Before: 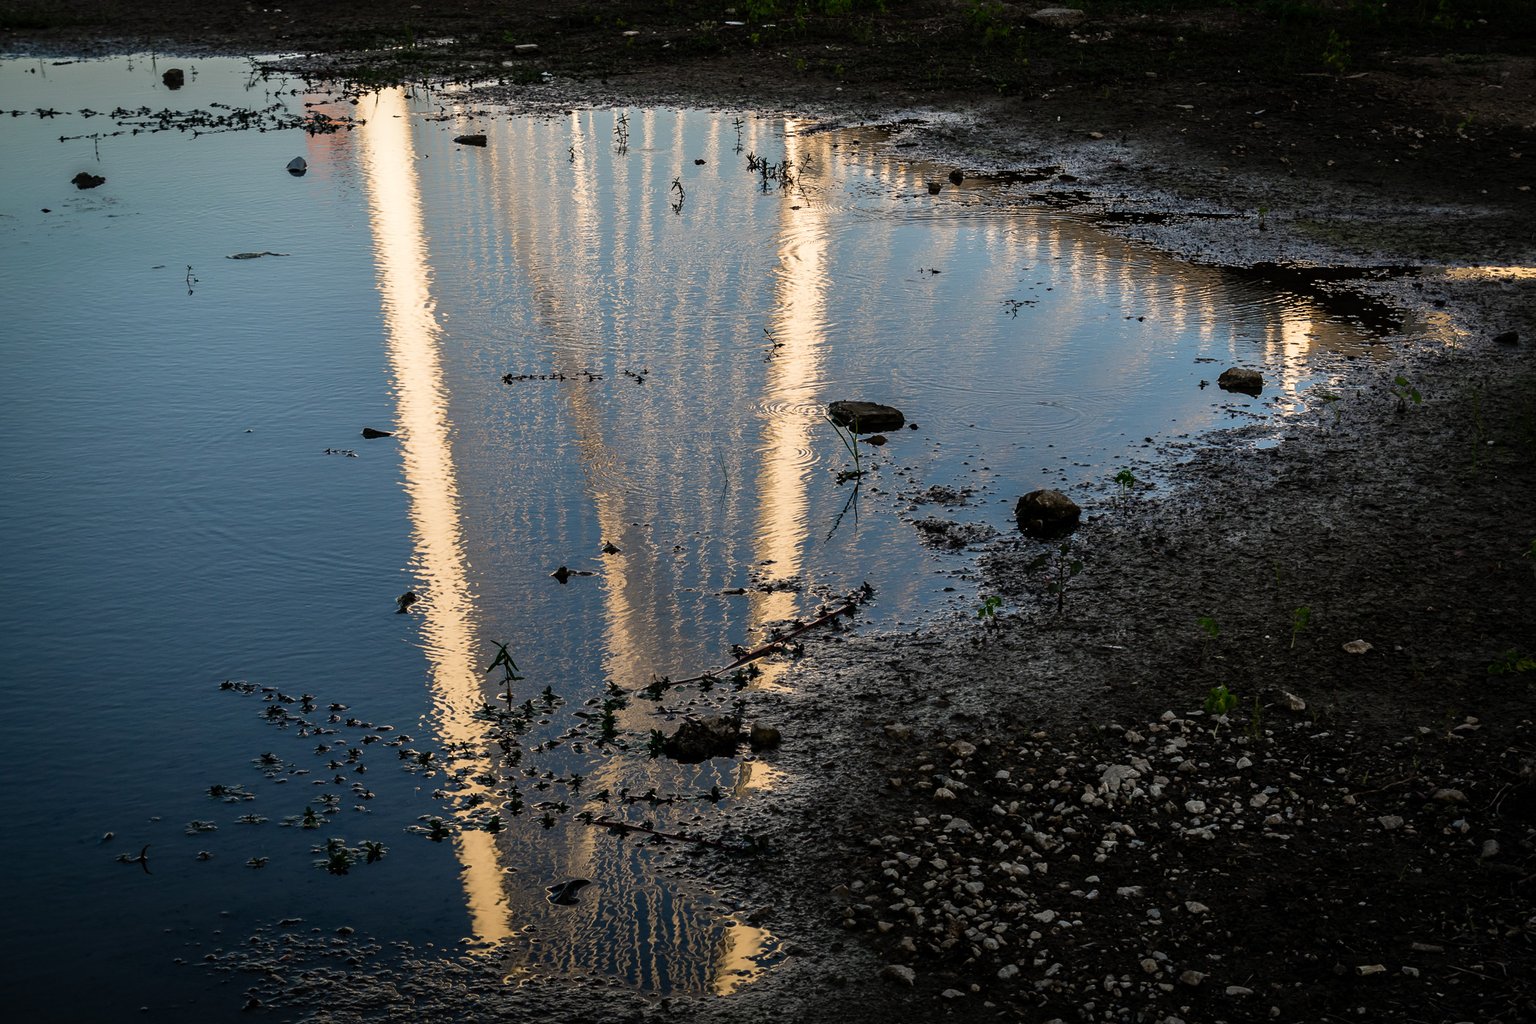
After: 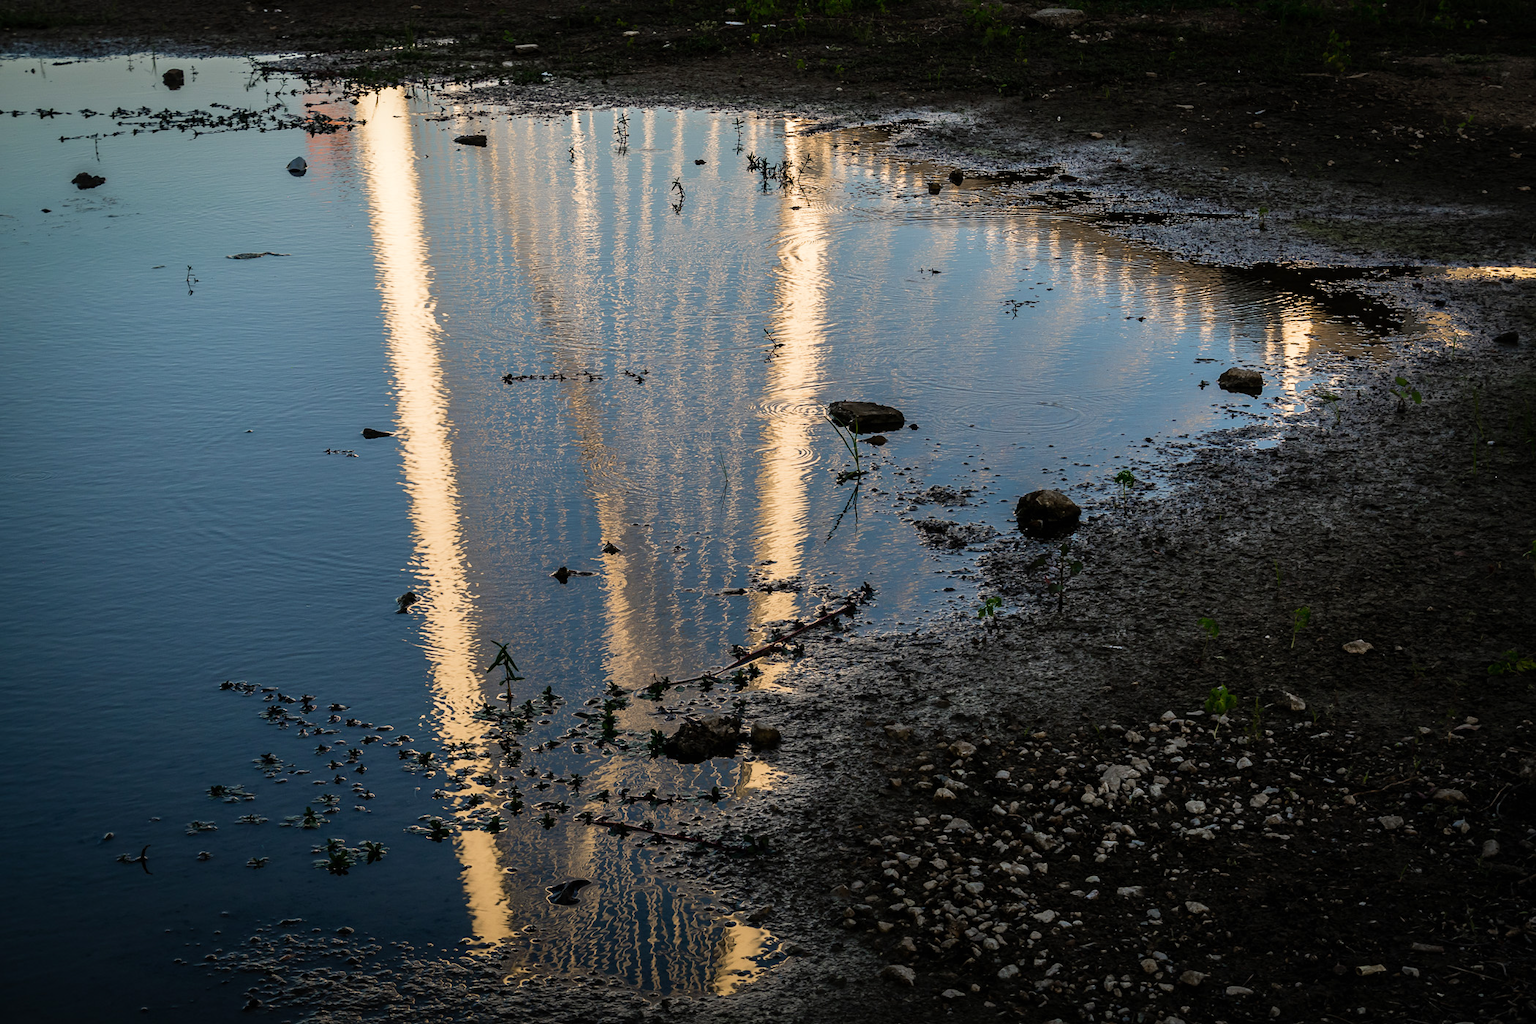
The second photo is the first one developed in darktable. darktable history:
velvia: strength 9.25%
exposure: black level correction 0, compensate exposure bias true, compensate highlight preservation false
